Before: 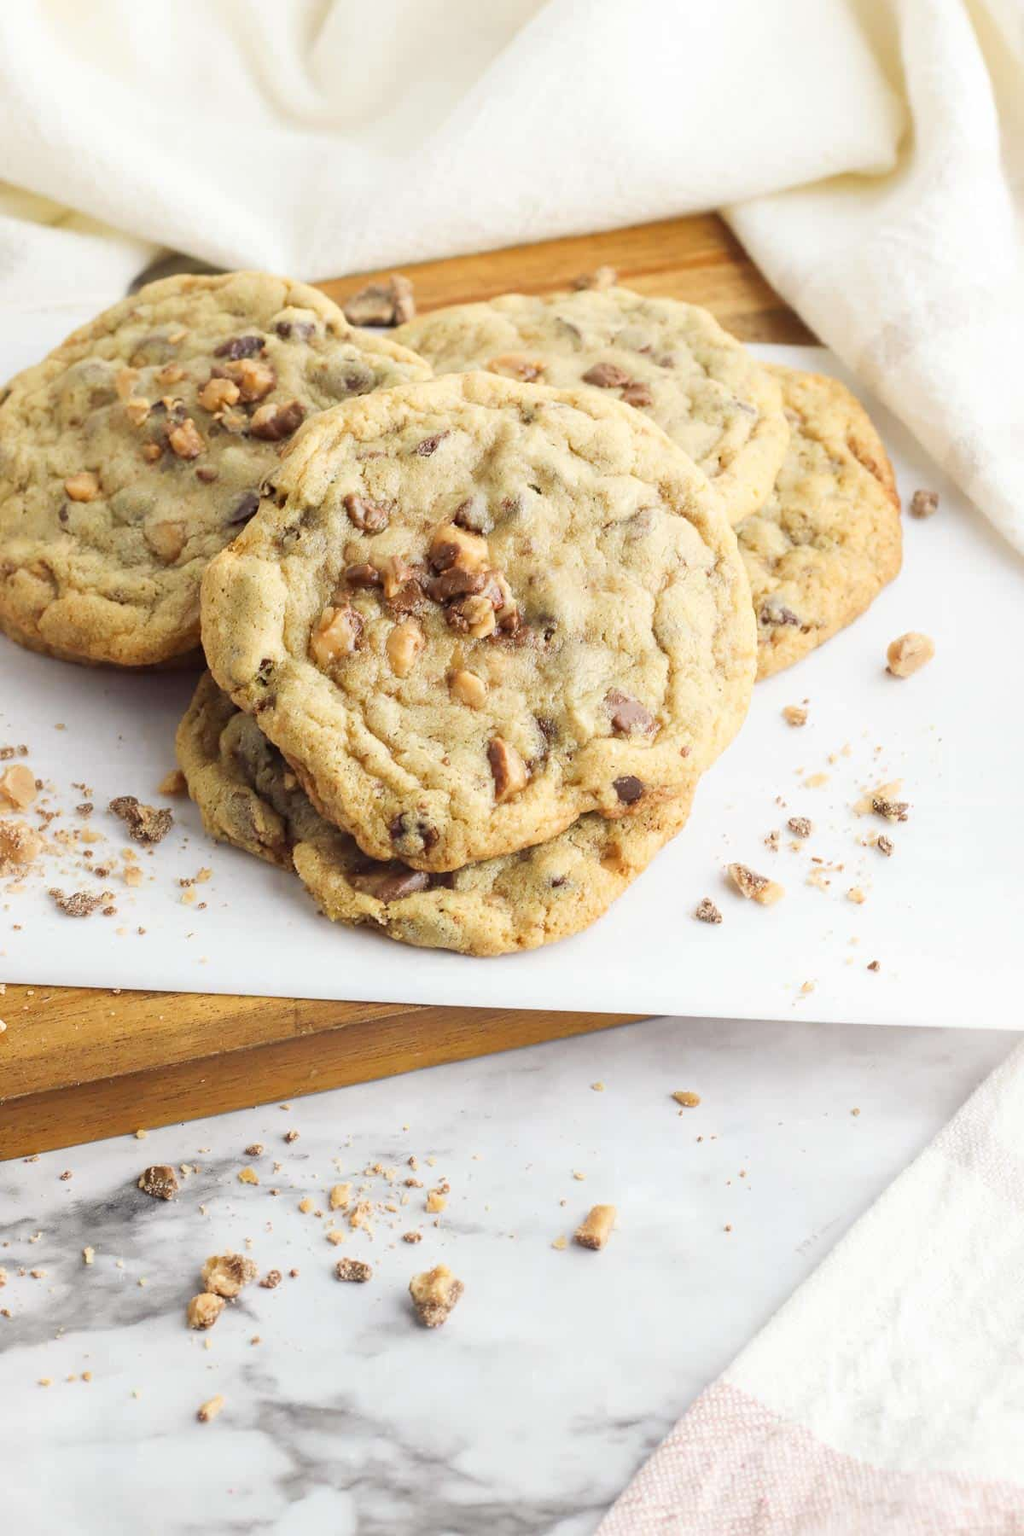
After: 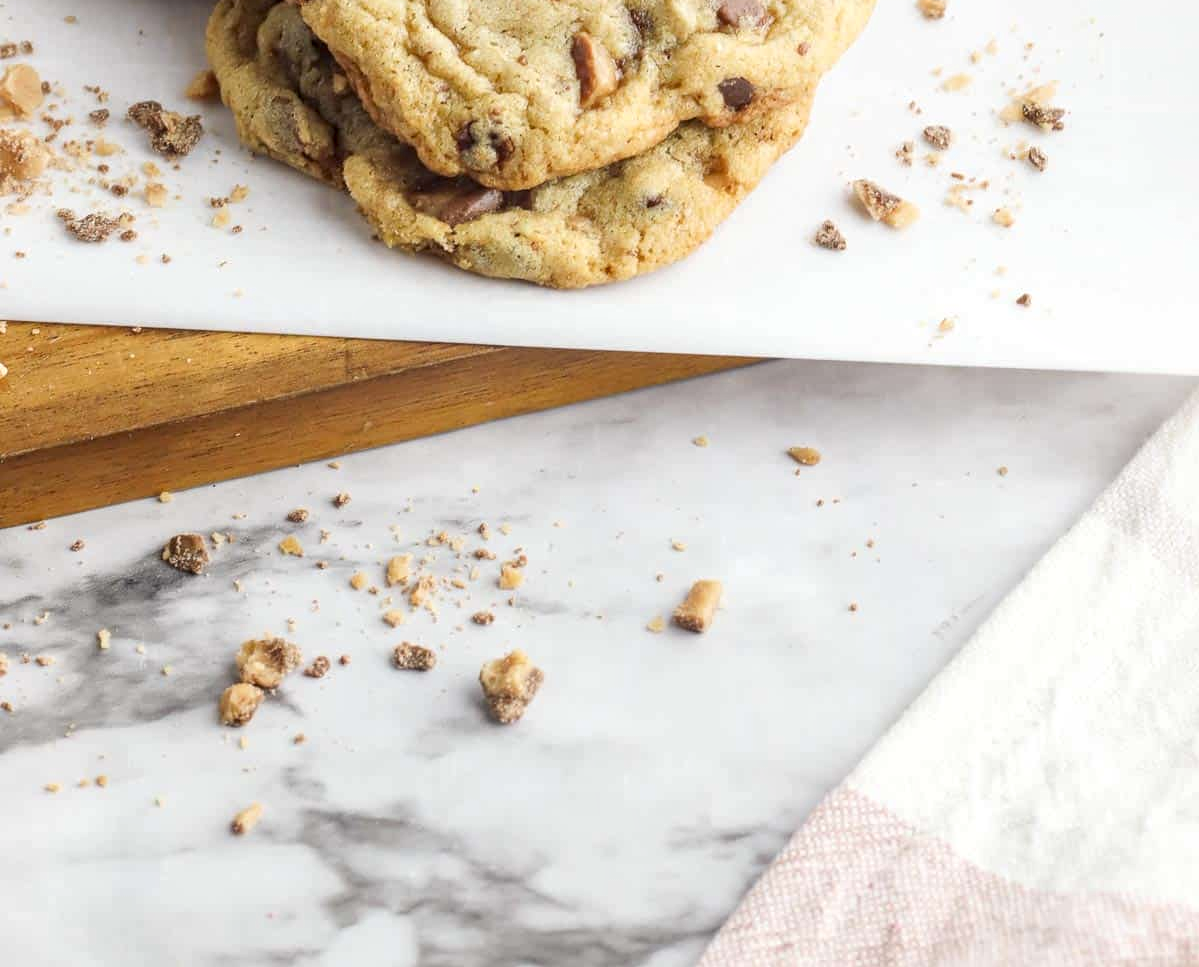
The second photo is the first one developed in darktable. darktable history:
local contrast: on, module defaults
crop and rotate: top 46.237%
